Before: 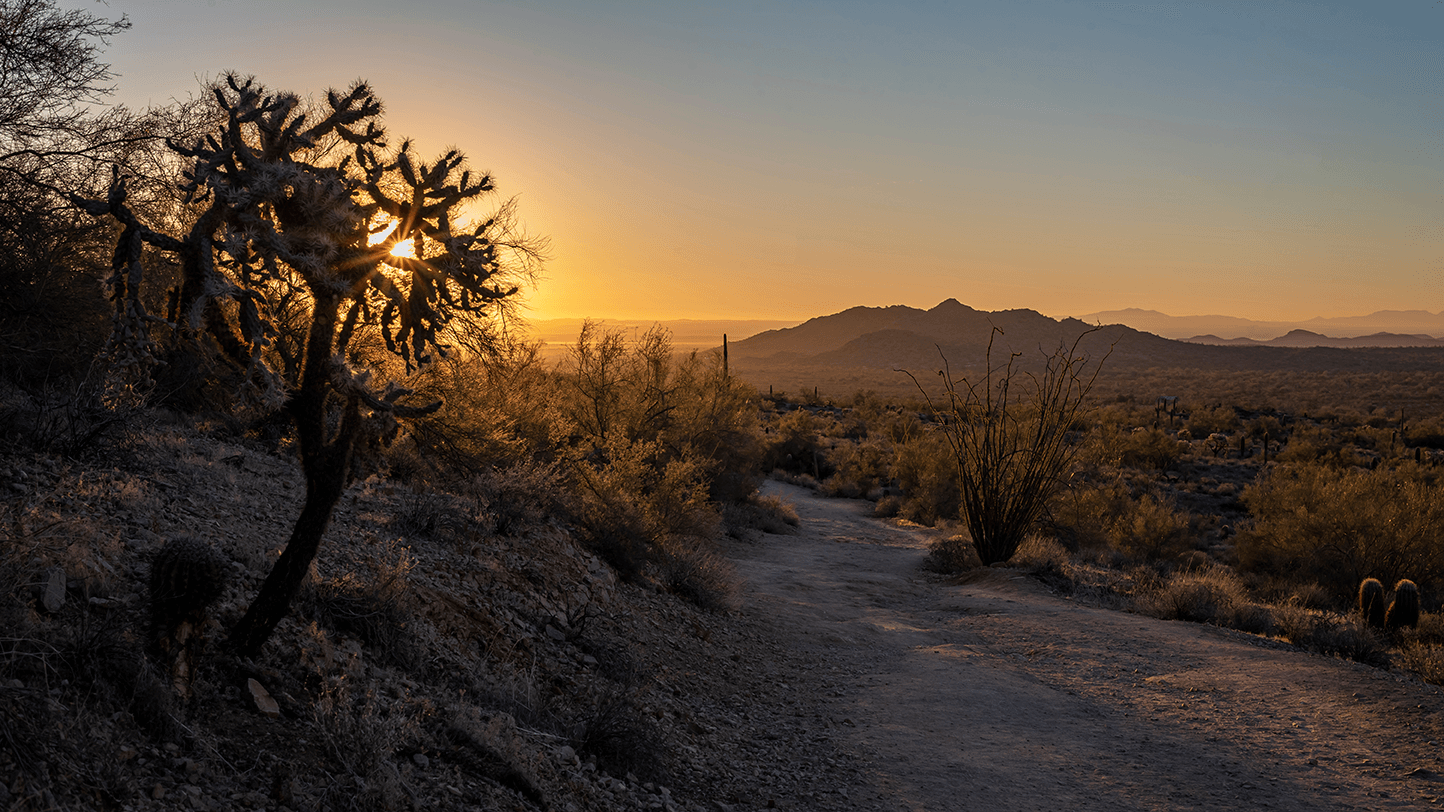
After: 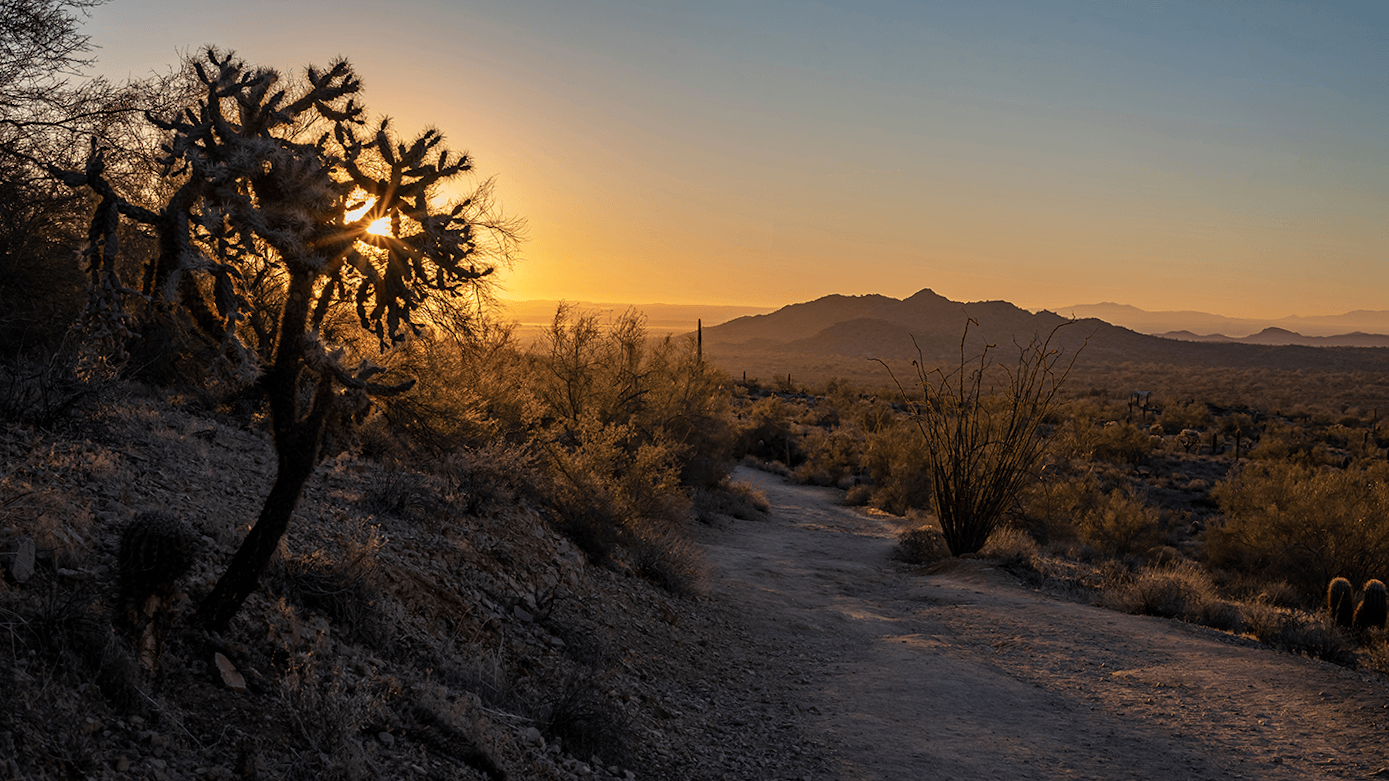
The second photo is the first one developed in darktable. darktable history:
crop and rotate: angle -1.27°
